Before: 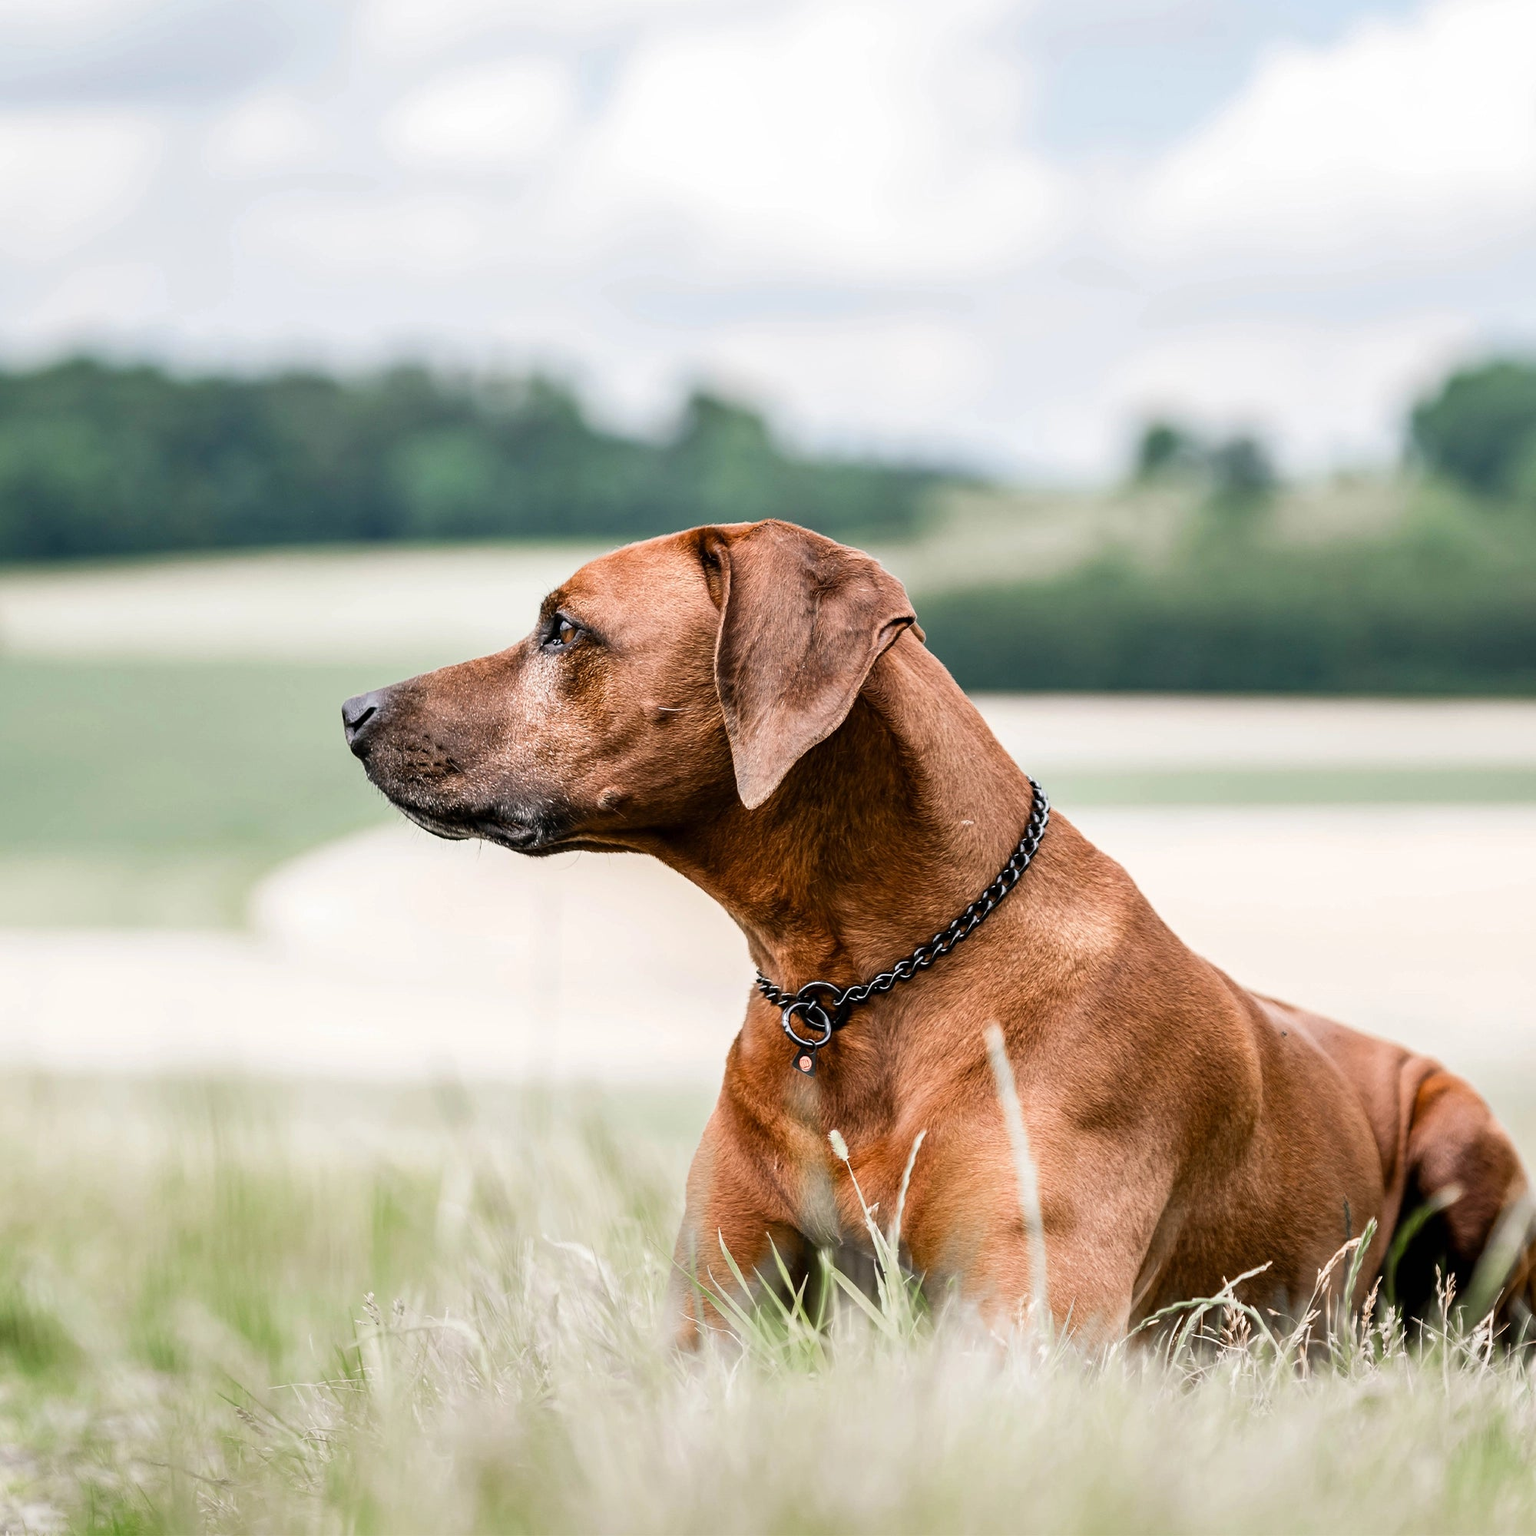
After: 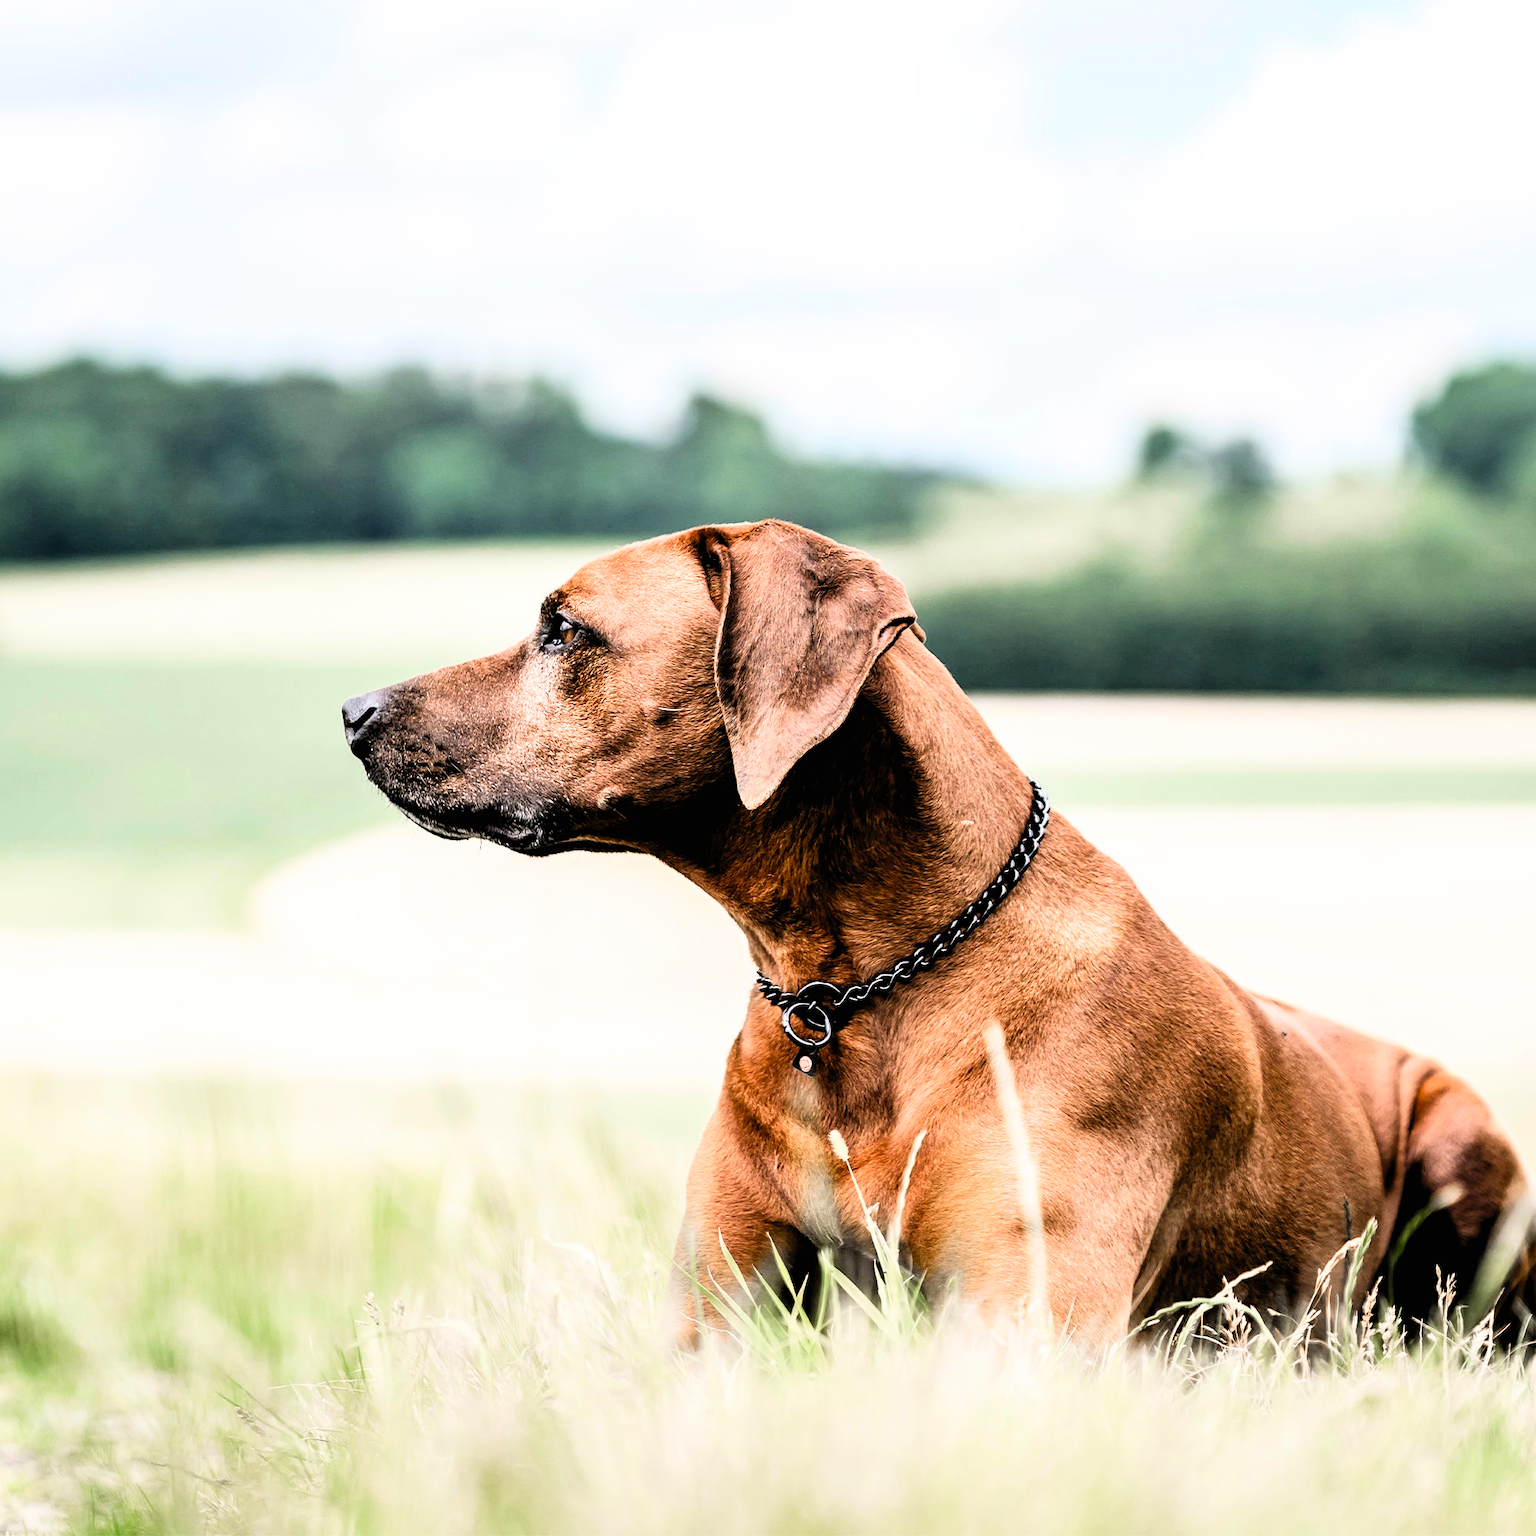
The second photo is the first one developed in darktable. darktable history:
filmic rgb: black relative exposure -3.68 EV, white relative exposure 2.43 EV, hardness 3.27
contrast brightness saturation: contrast 0.202, brightness 0.169, saturation 0.223
